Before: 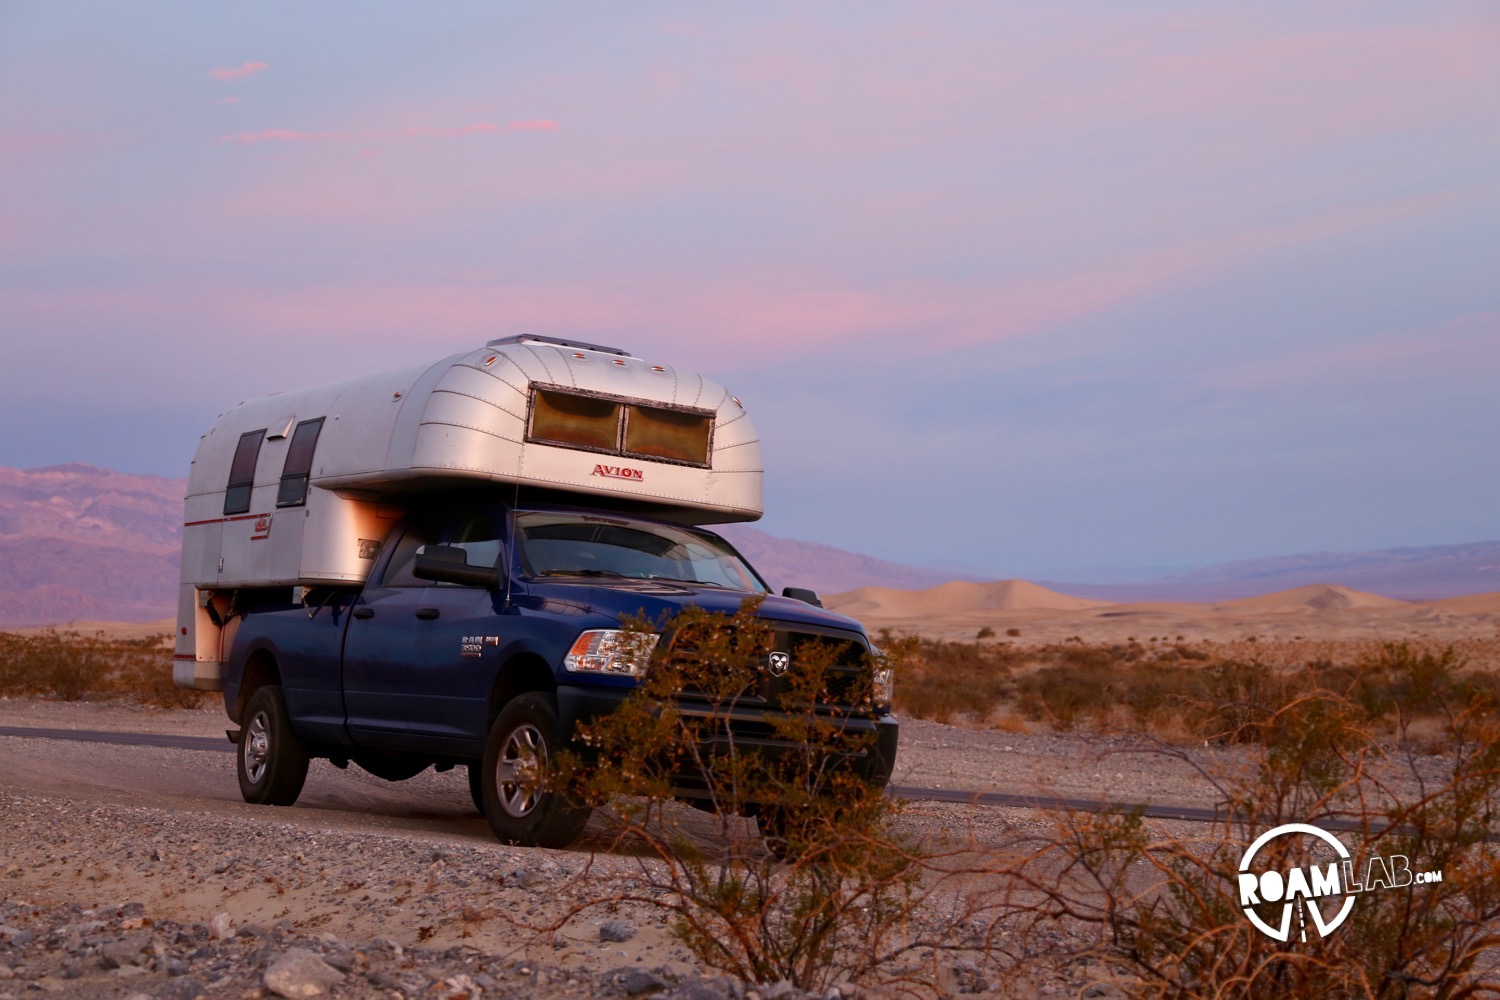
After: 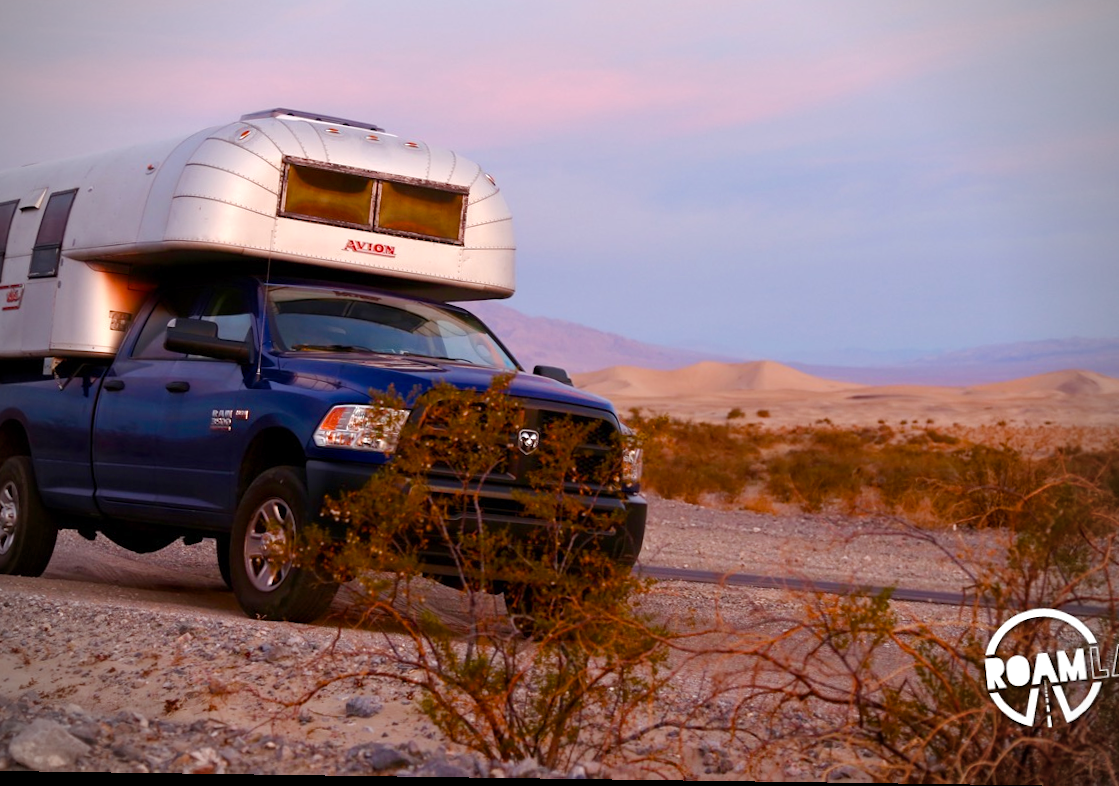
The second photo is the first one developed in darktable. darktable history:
vignetting: unbound false
rotate and perspective: rotation 0.8°, automatic cropping off
color balance rgb: perceptual saturation grading › global saturation 20%, perceptual saturation grading › highlights -50%, perceptual saturation grading › shadows 30%, perceptual brilliance grading › global brilliance 10%, perceptual brilliance grading › shadows 15%
crop: left 16.871%, top 22.857%, right 9.116%
